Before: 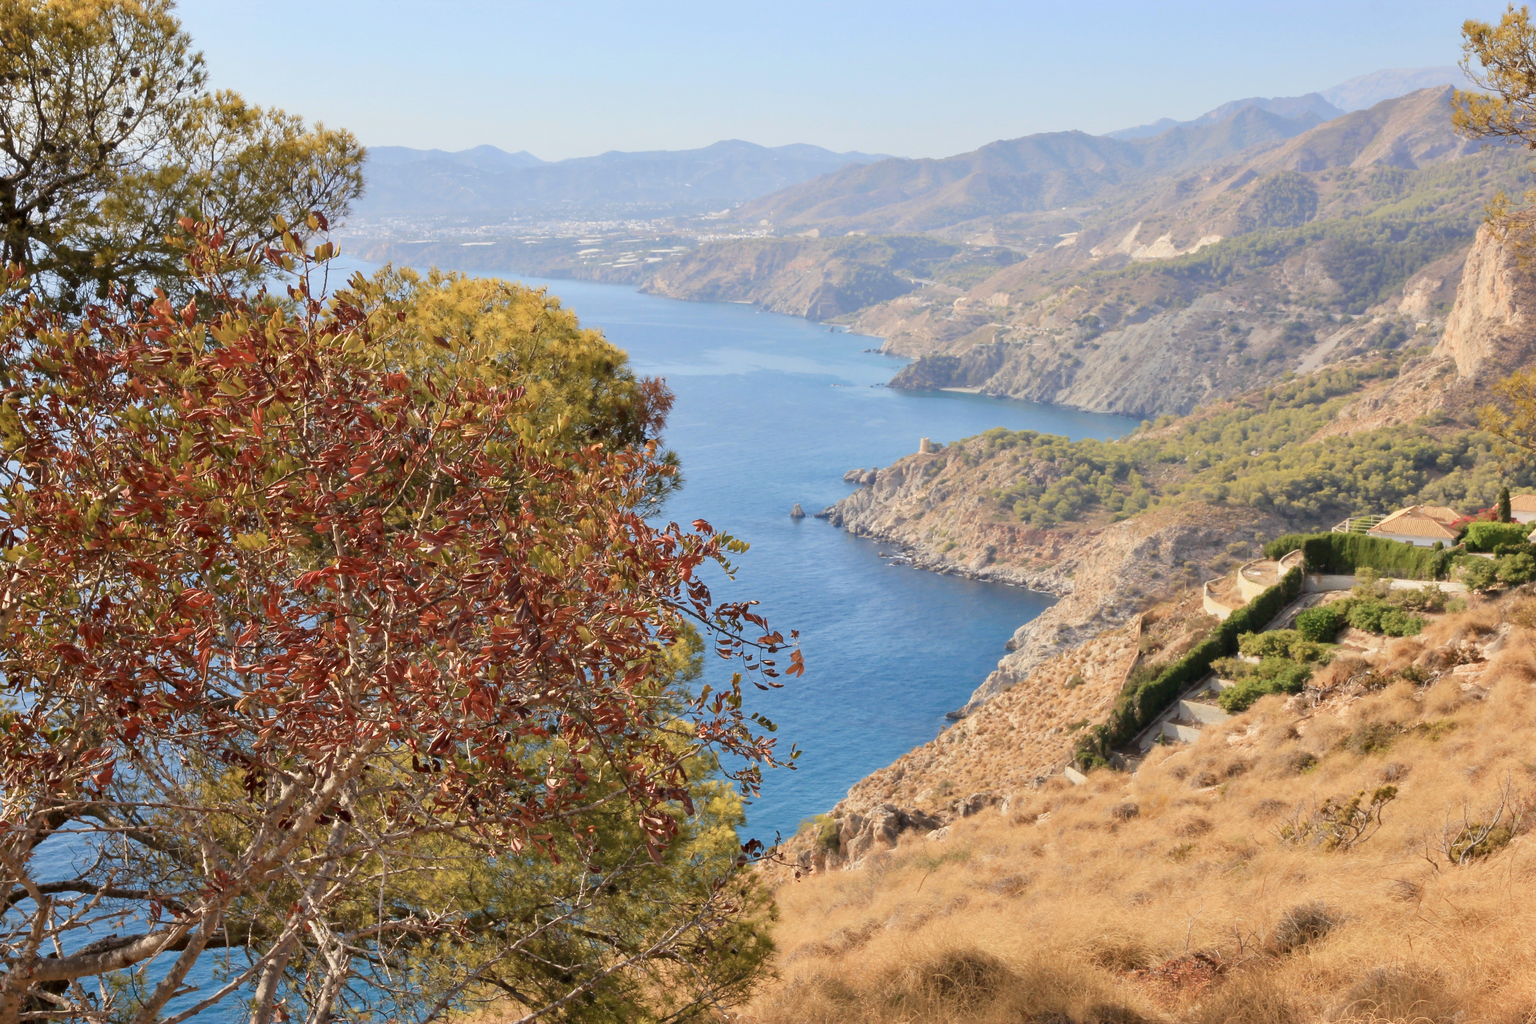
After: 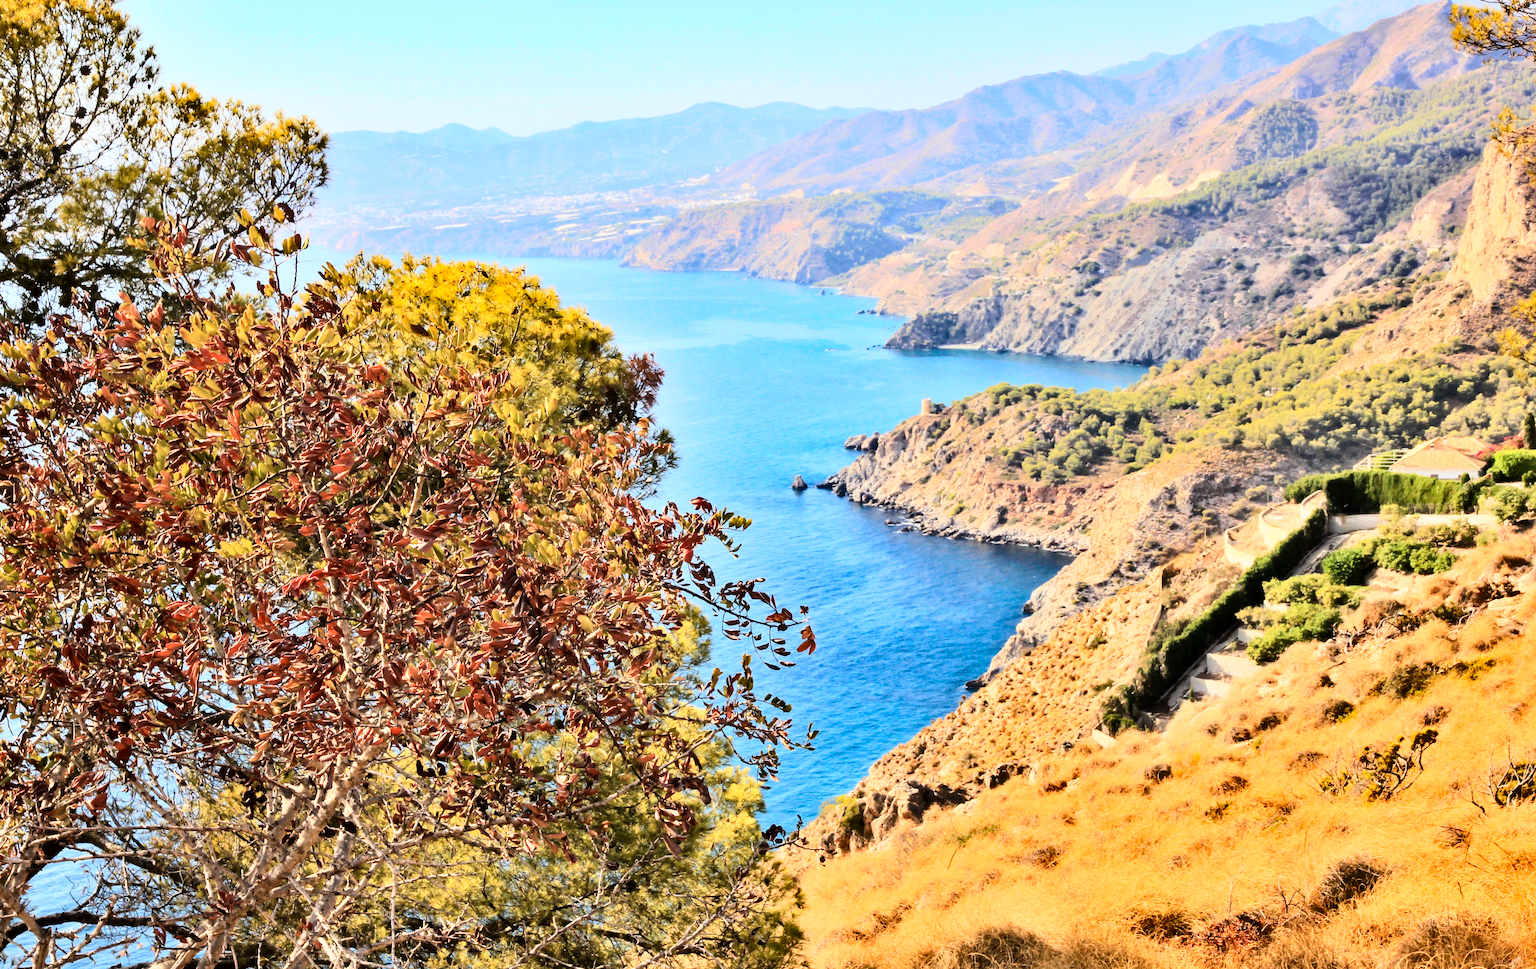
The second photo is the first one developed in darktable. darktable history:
shadows and highlights: radius 108.52, shadows 44.07, highlights -67.8, low approximation 0.01, soften with gaussian
rgb curve: curves: ch0 [(0, 0) (0.21, 0.15) (0.24, 0.21) (0.5, 0.75) (0.75, 0.96) (0.89, 0.99) (1, 1)]; ch1 [(0, 0.02) (0.21, 0.13) (0.25, 0.2) (0.5, 0.67) (0.75, 0.9) (0.89, 0.97) (1, 1)]; ch2 [(0, 0.02) (0.21, 0.13) (0.25, 0.2) (0.5, 0.67) (0.75, 0.9) (0.89, 0.97) (1, 1)], compensate middle gray true
rotate and perspective: rotation -3.52°, crop left 0.036, crop right 0.964, crop top 0.081, crop bottom 0.919
